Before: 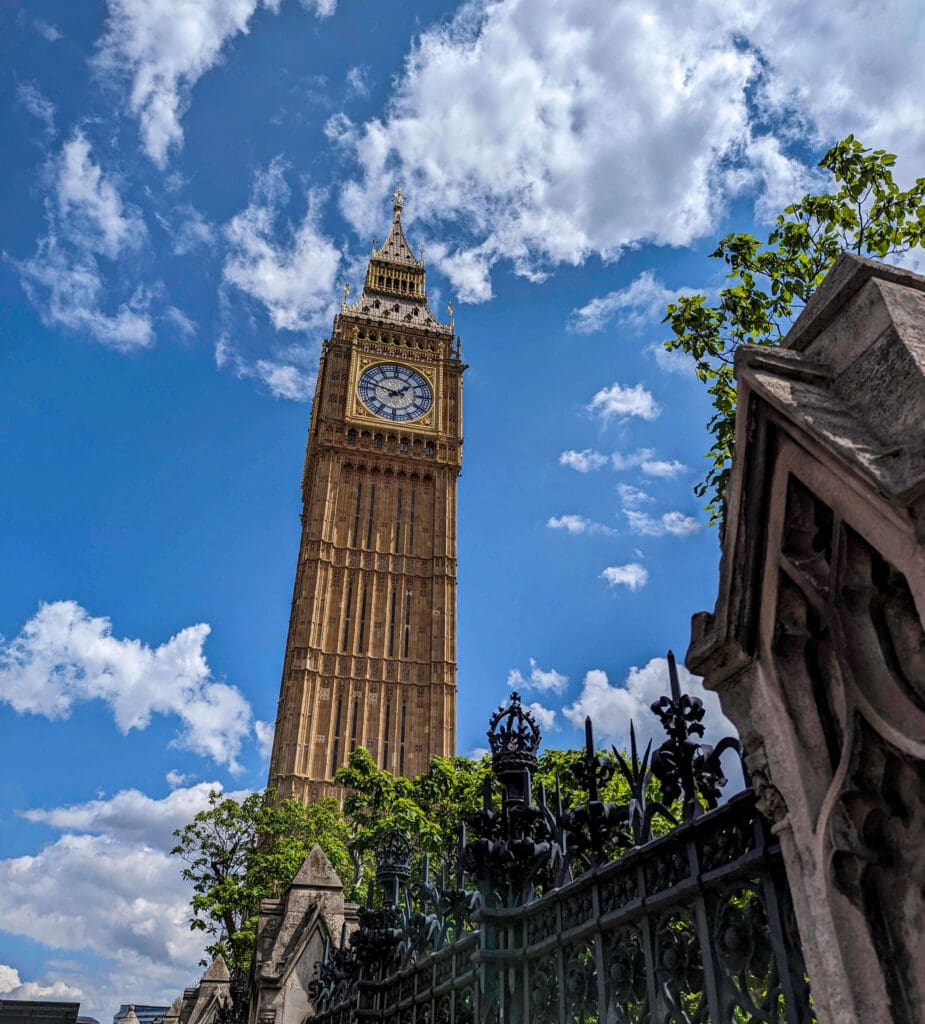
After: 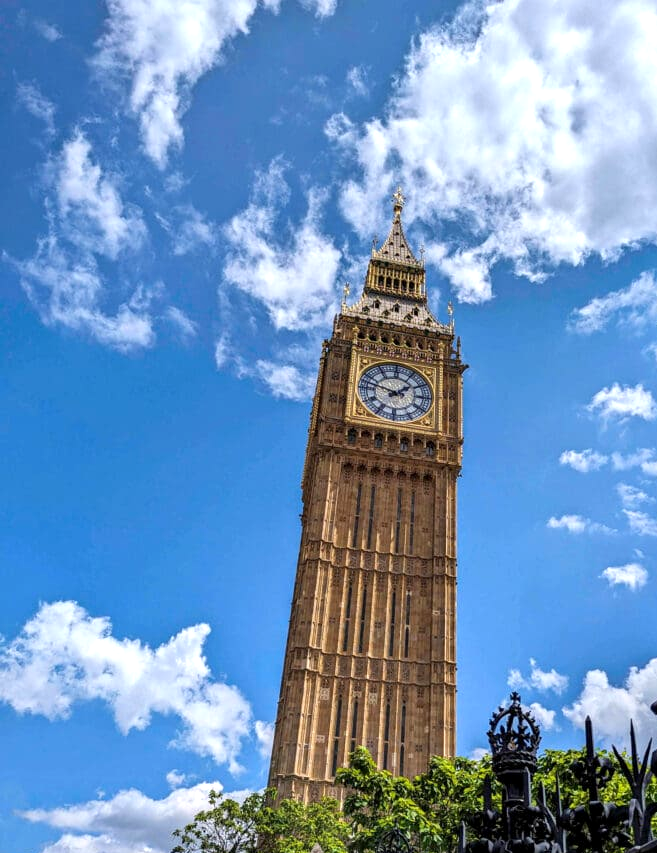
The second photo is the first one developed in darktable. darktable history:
crop: right 28.885%, bottom 16.626%
exposure: black level correction 0.001, exposure 0.5 EV, compensate exposure bias true, compensate highlight preservation false
